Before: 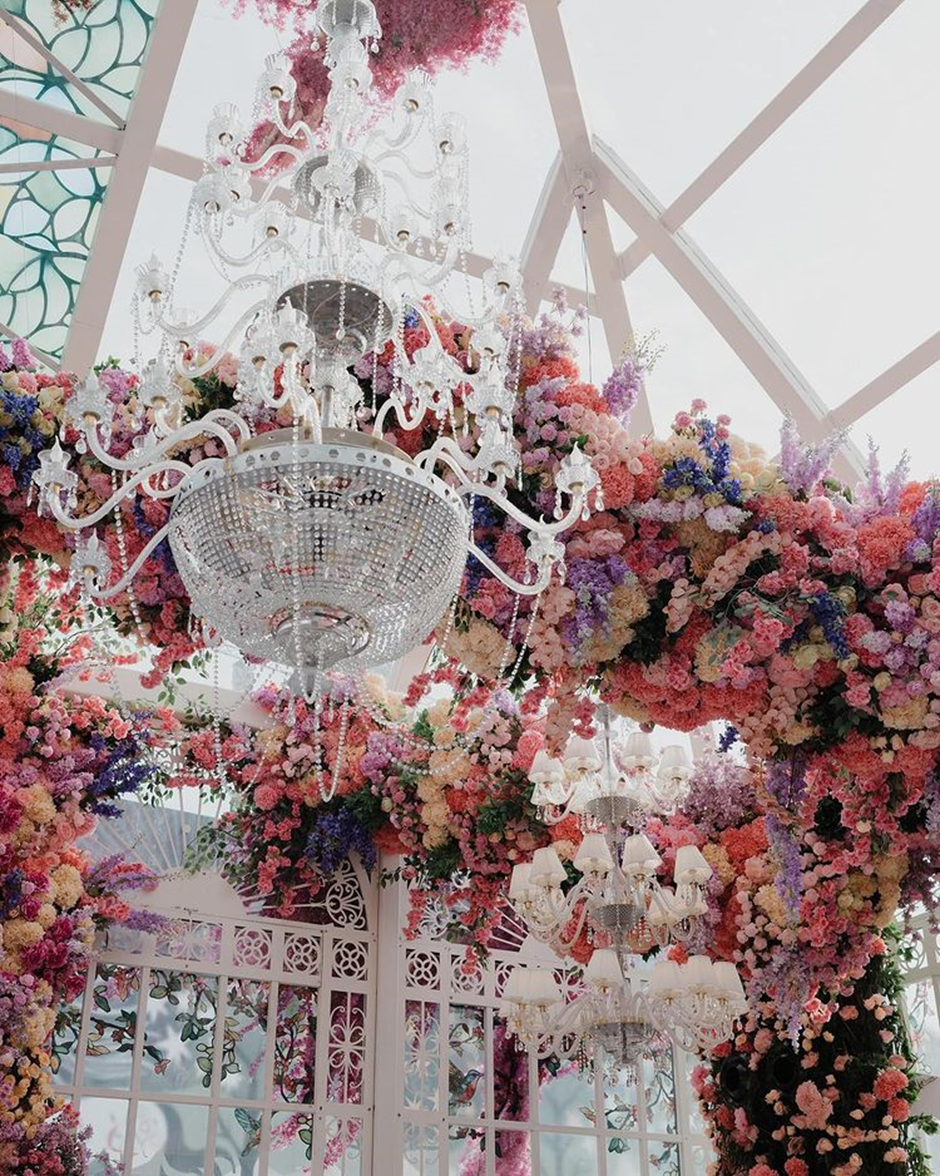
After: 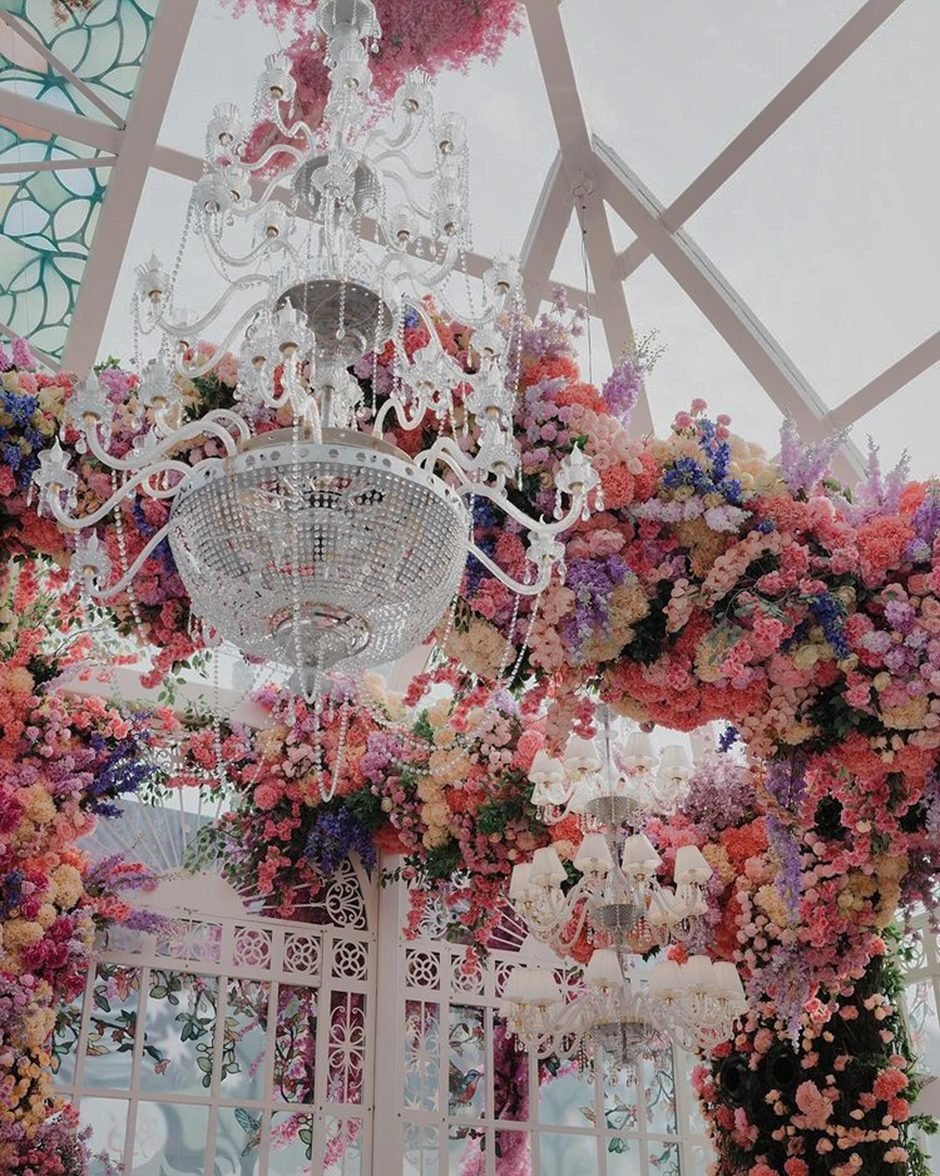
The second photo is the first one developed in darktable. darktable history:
shadows and highlights: shadows 39.23, highlights -59.77
